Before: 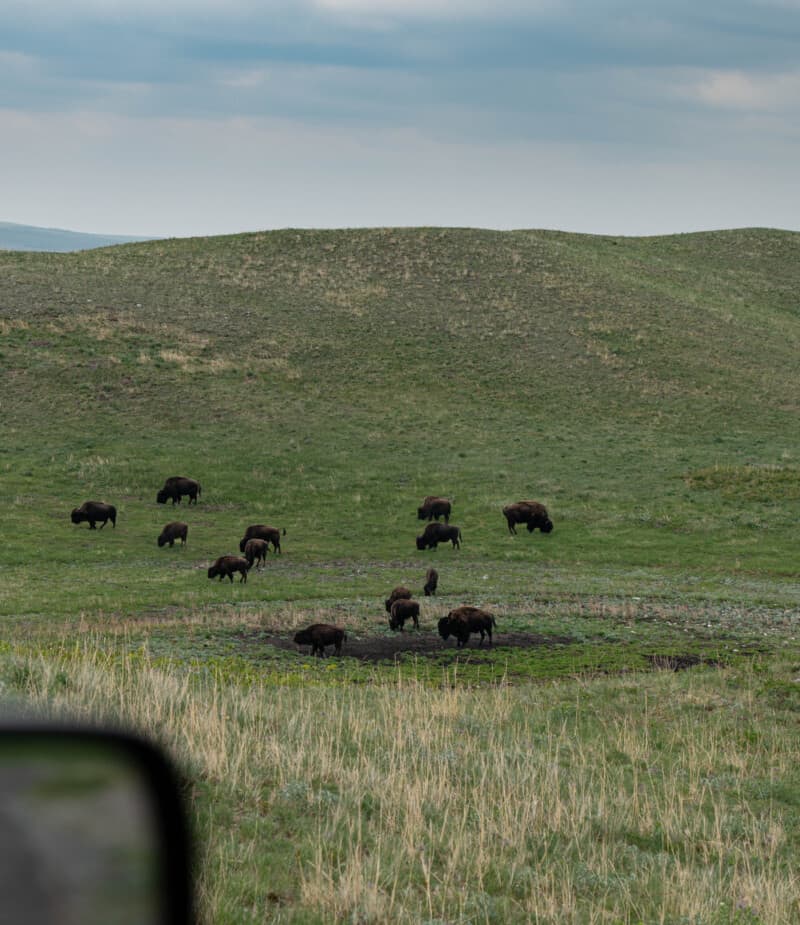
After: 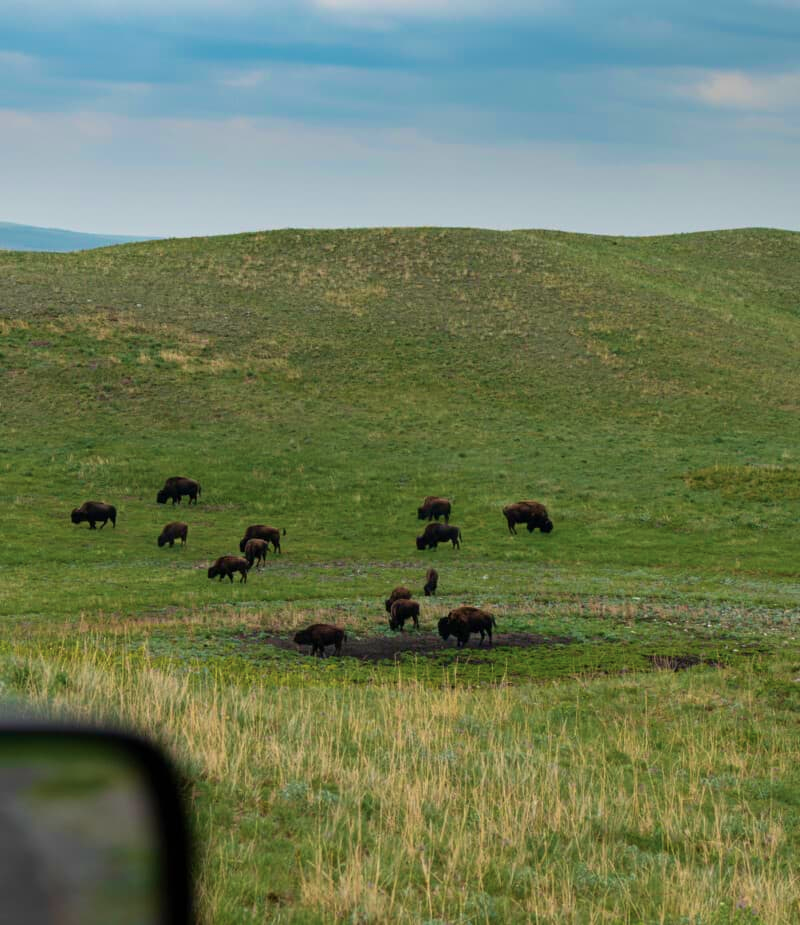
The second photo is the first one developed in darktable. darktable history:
velvia: strength 75%
